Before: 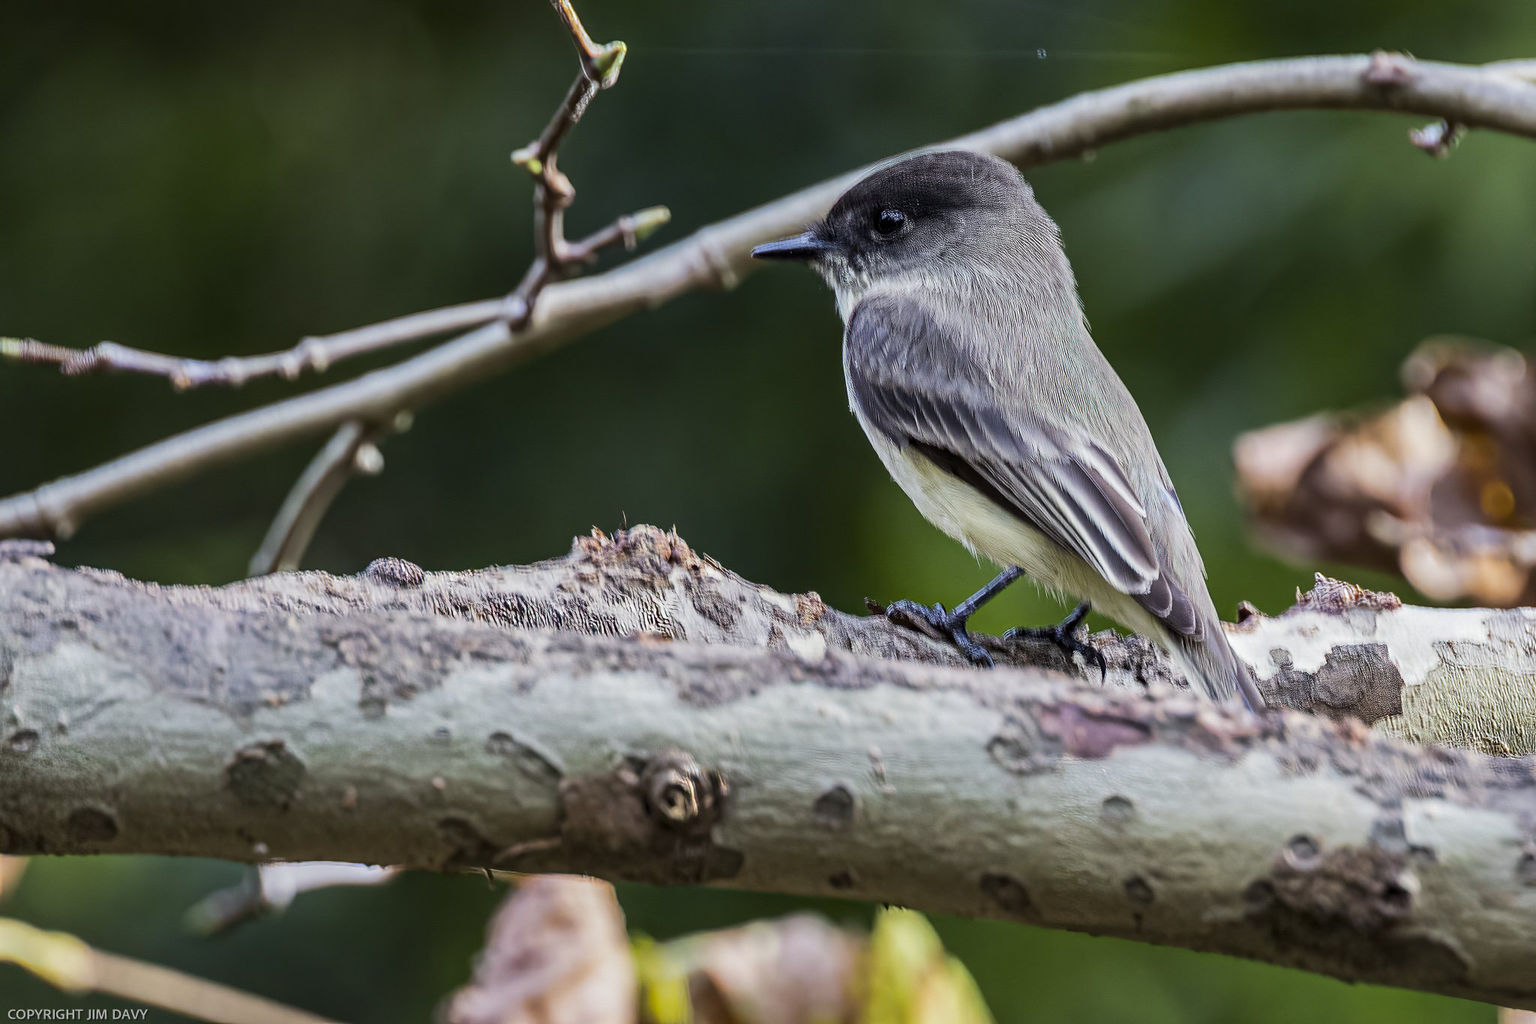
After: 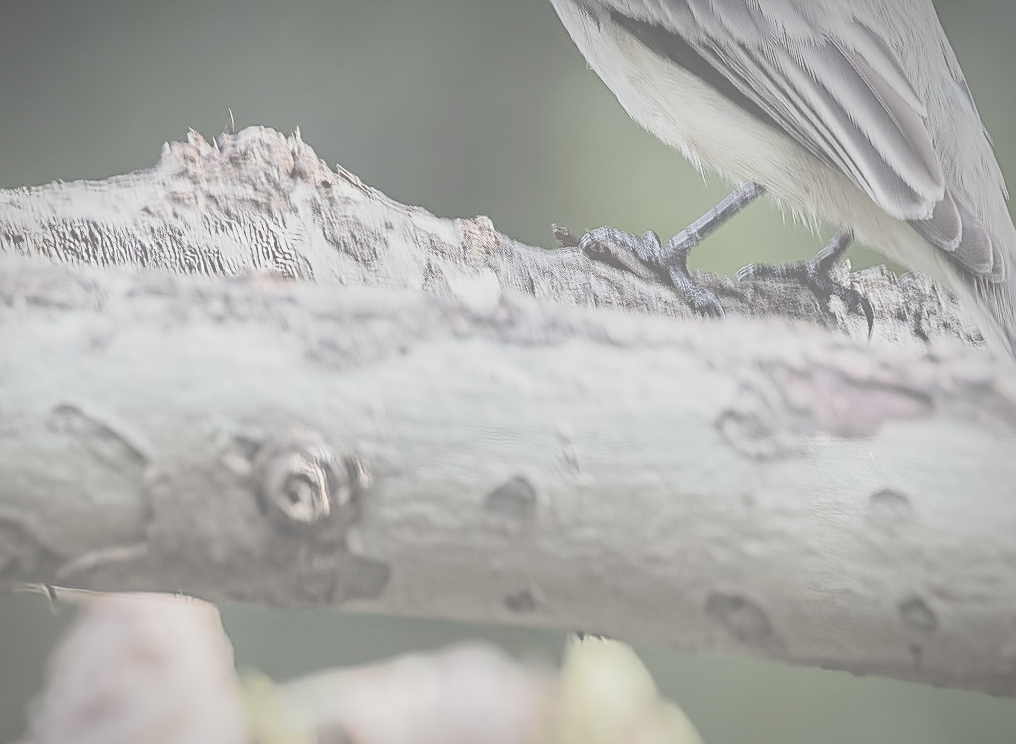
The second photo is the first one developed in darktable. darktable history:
contrast brightness saturation: contrast -0.333, brightness 0.759, saturation -0.78
sharpen: on, module defaults
vignetting: fall-off start 81.57%, fall-off radius 62.03%, saturation 0.003, center (-0.081, 0.07), automatic ratio true, width/height ratio 1.418, unbound false
crop: left 29.353%, top 41.986%, right 21.022%, bottom 3.502%
